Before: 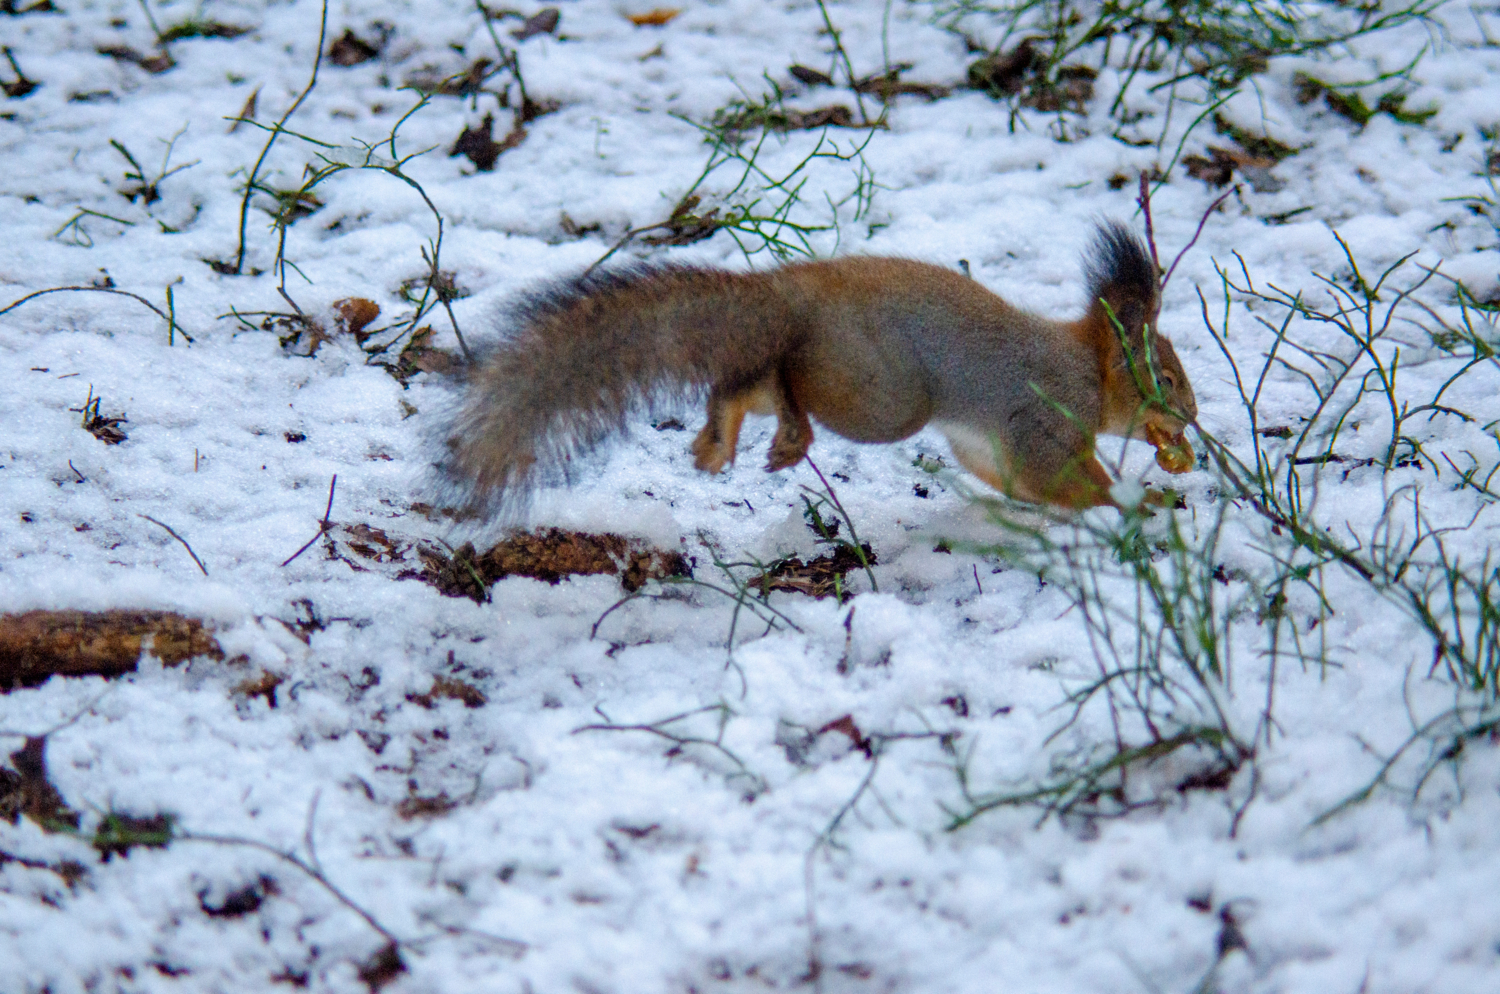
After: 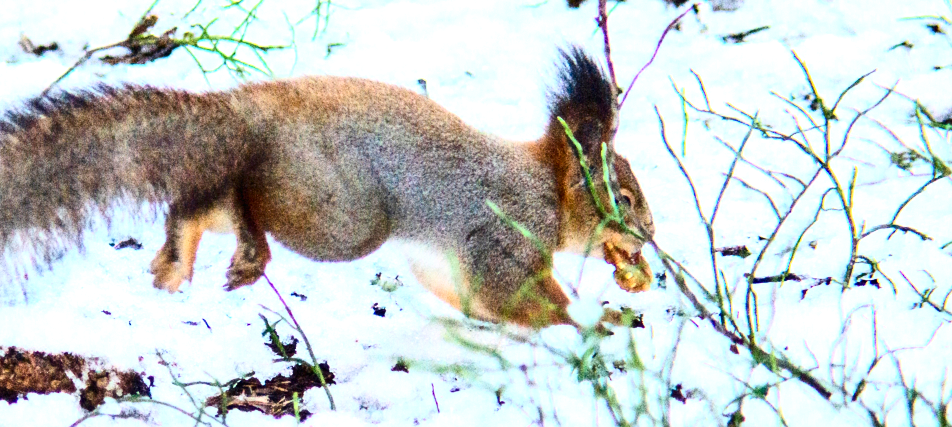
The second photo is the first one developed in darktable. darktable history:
exposure: black level correction 0, exposure 1.362 EV, compensate exposure bias true, compensate highlight preservation false
crop: left 36.157%, top 18.219%, right 0.316%, bottom 38.742%
contrast brightness saturation: contrast 0.378, brightness 0.112
